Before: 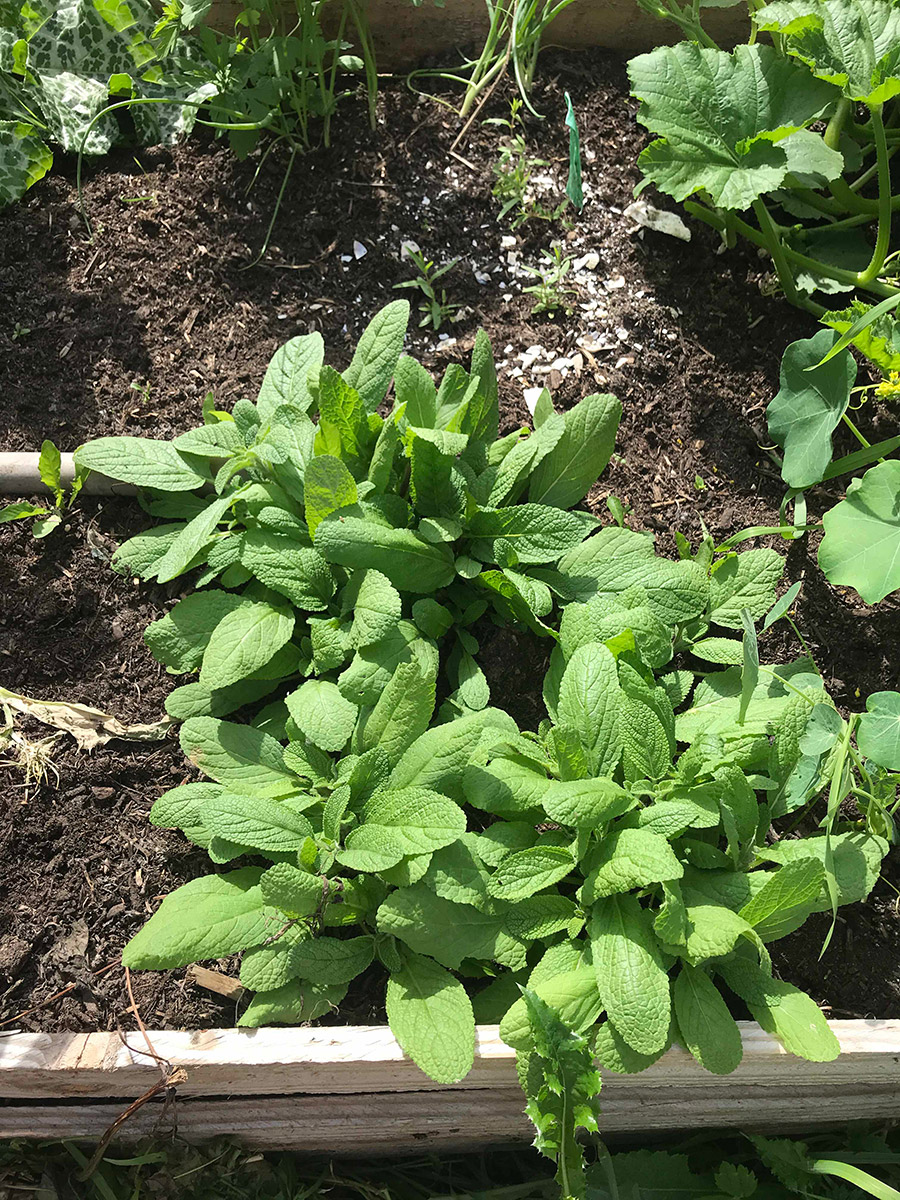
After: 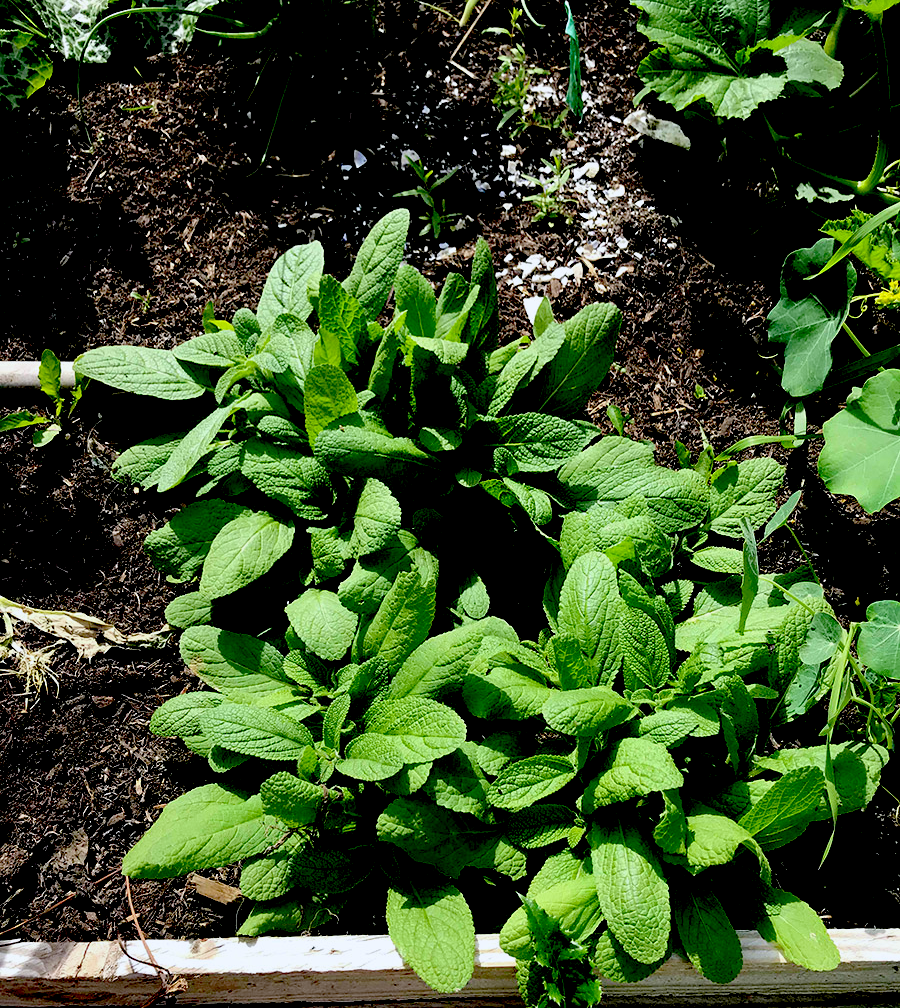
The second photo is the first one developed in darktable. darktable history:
exposure: black level correction 0.1, exposure -0.092 EV, compensate highlight preservation false
white balance: red 0.974, blue 1.044
crop: top 7.625%, bottom 8.027%
